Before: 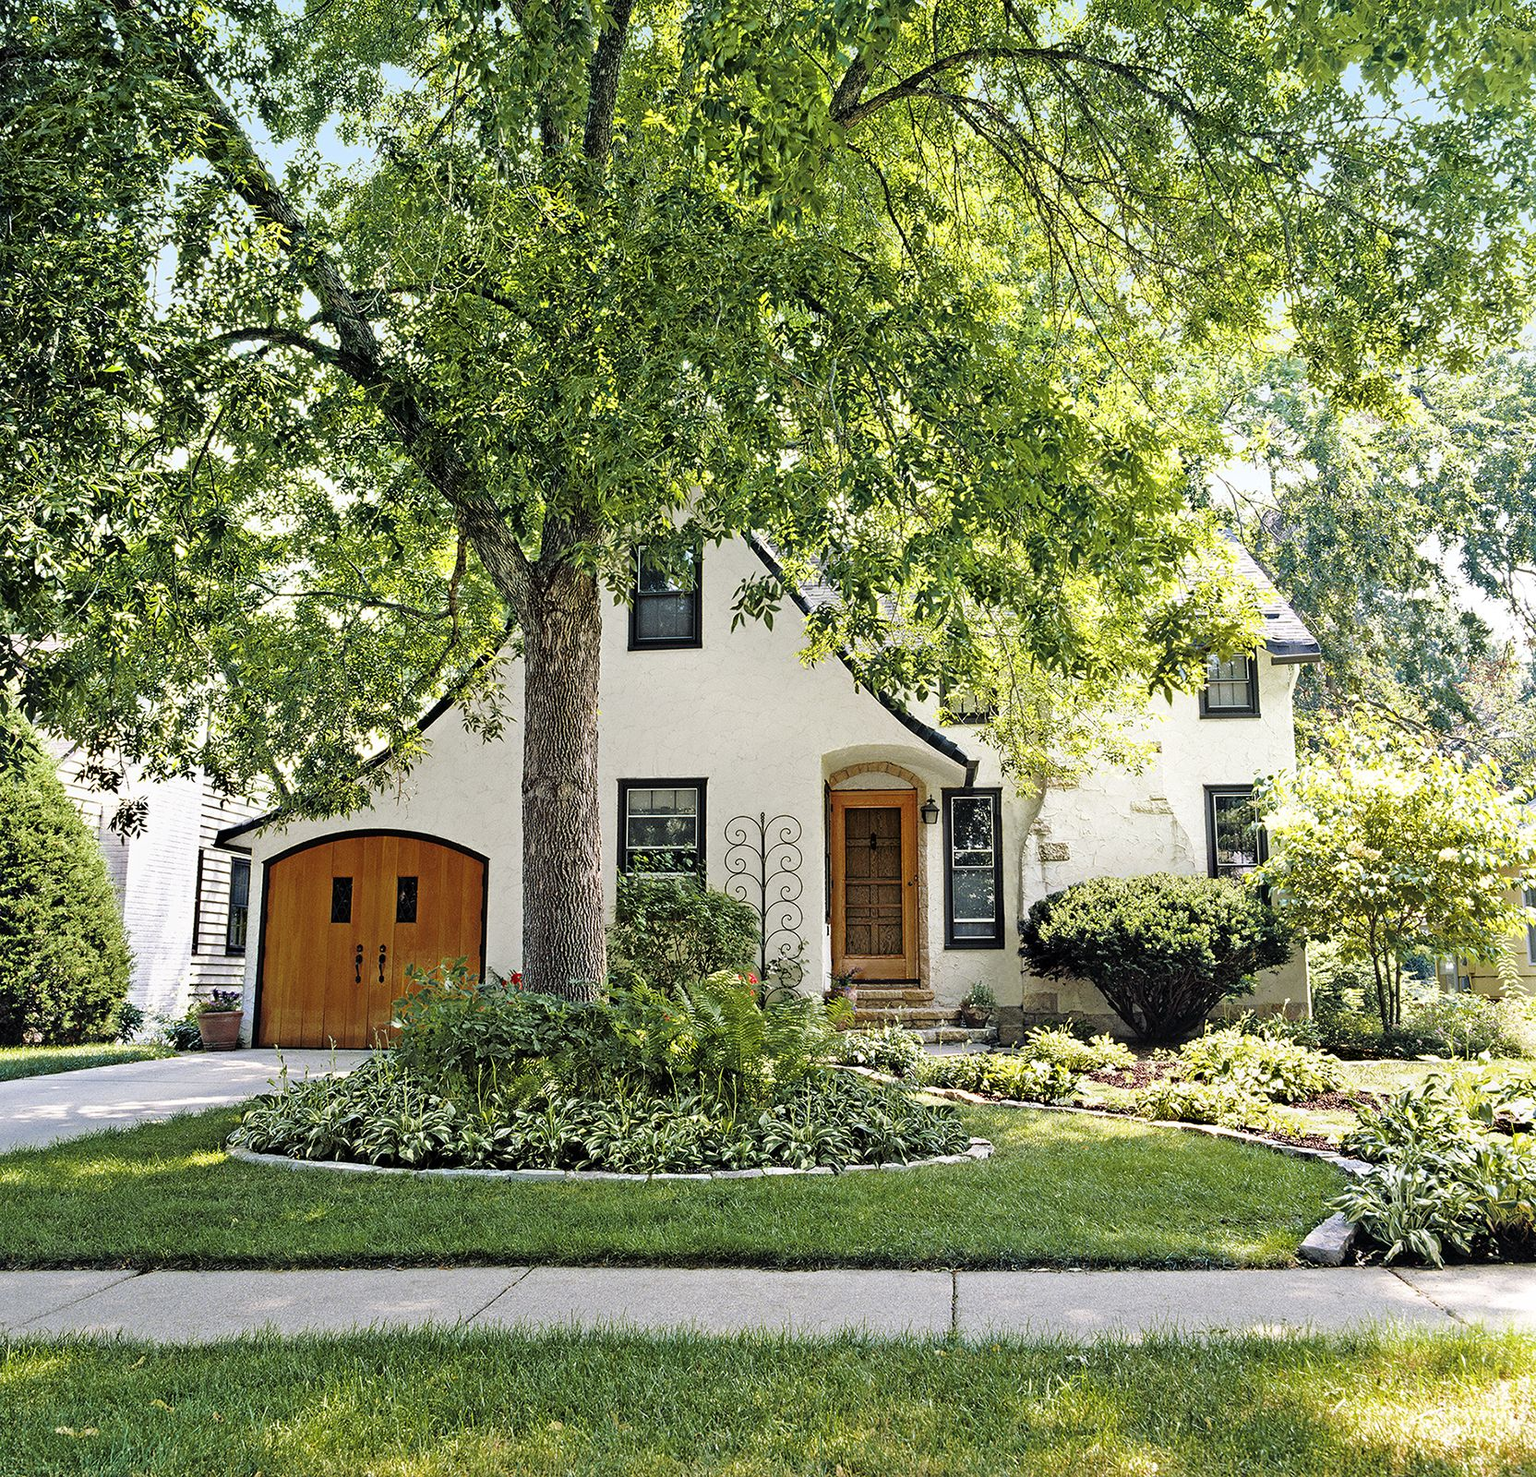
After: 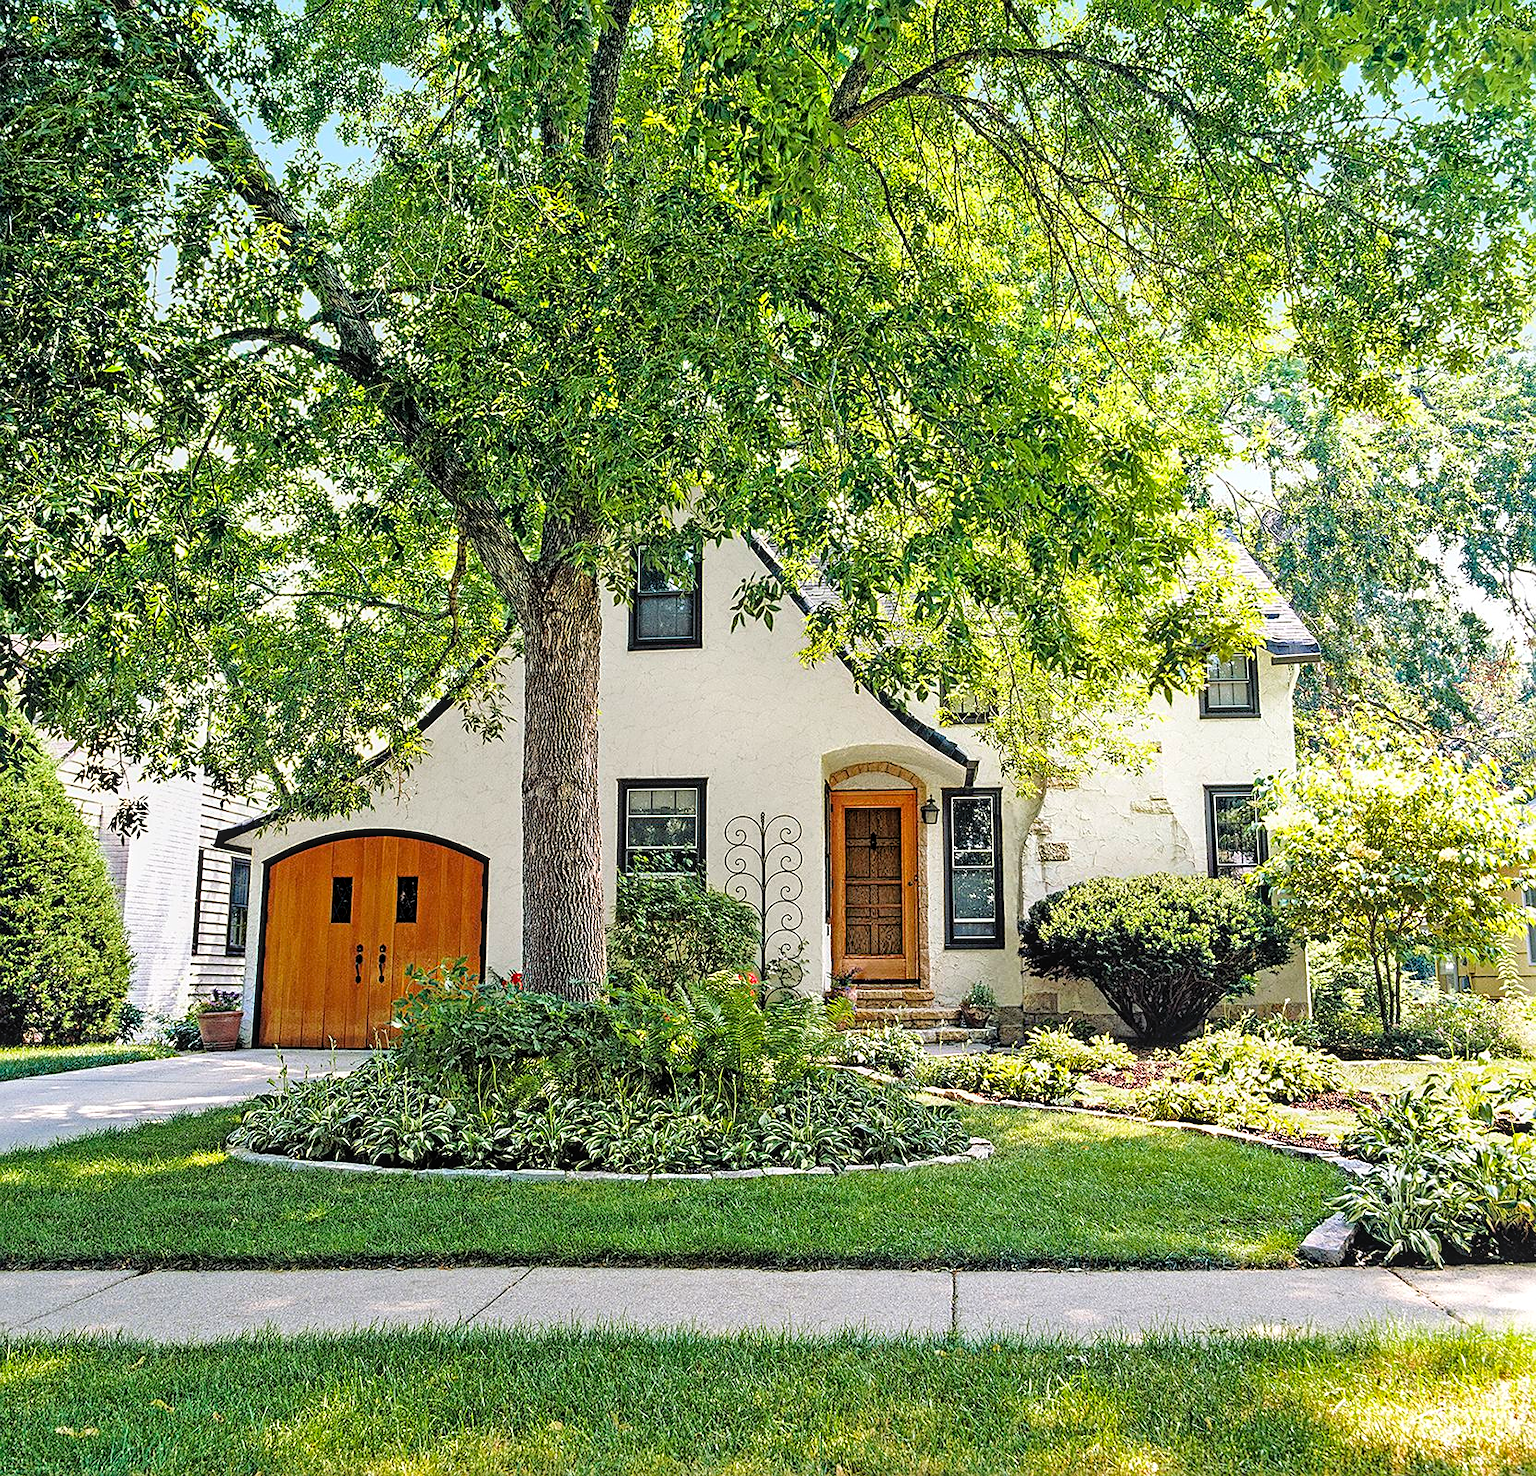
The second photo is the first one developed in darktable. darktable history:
sharpen: on, module defaults
local contrast: on, module defaults
contrast brightness saturation: brightness 0.09, saturation 0.19
